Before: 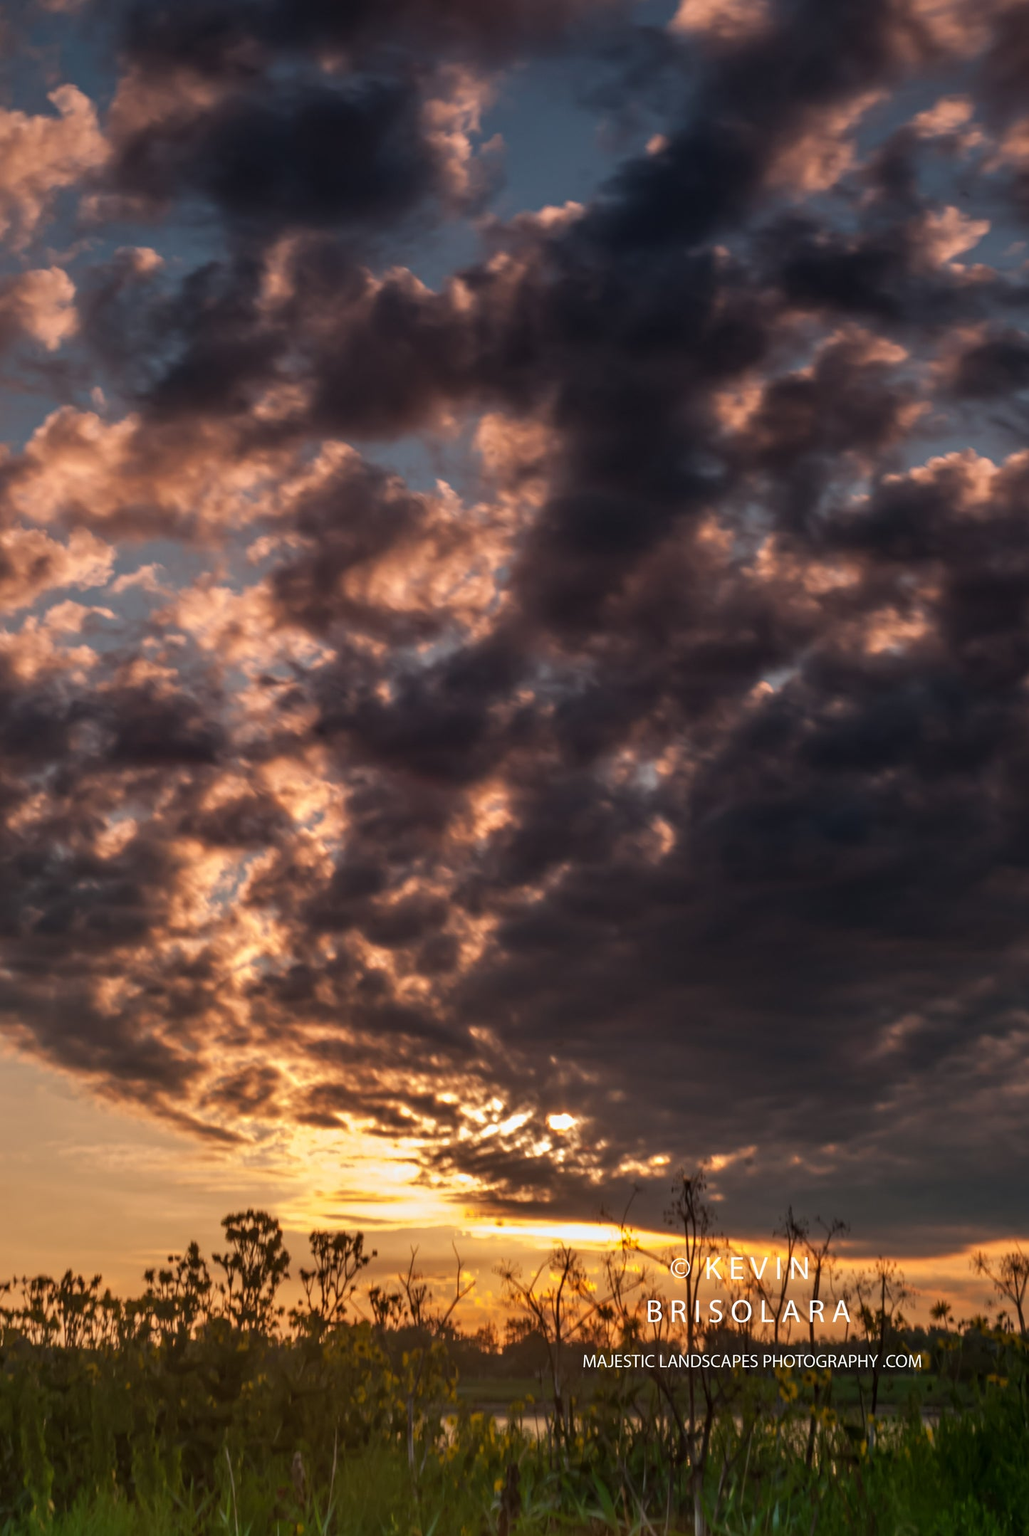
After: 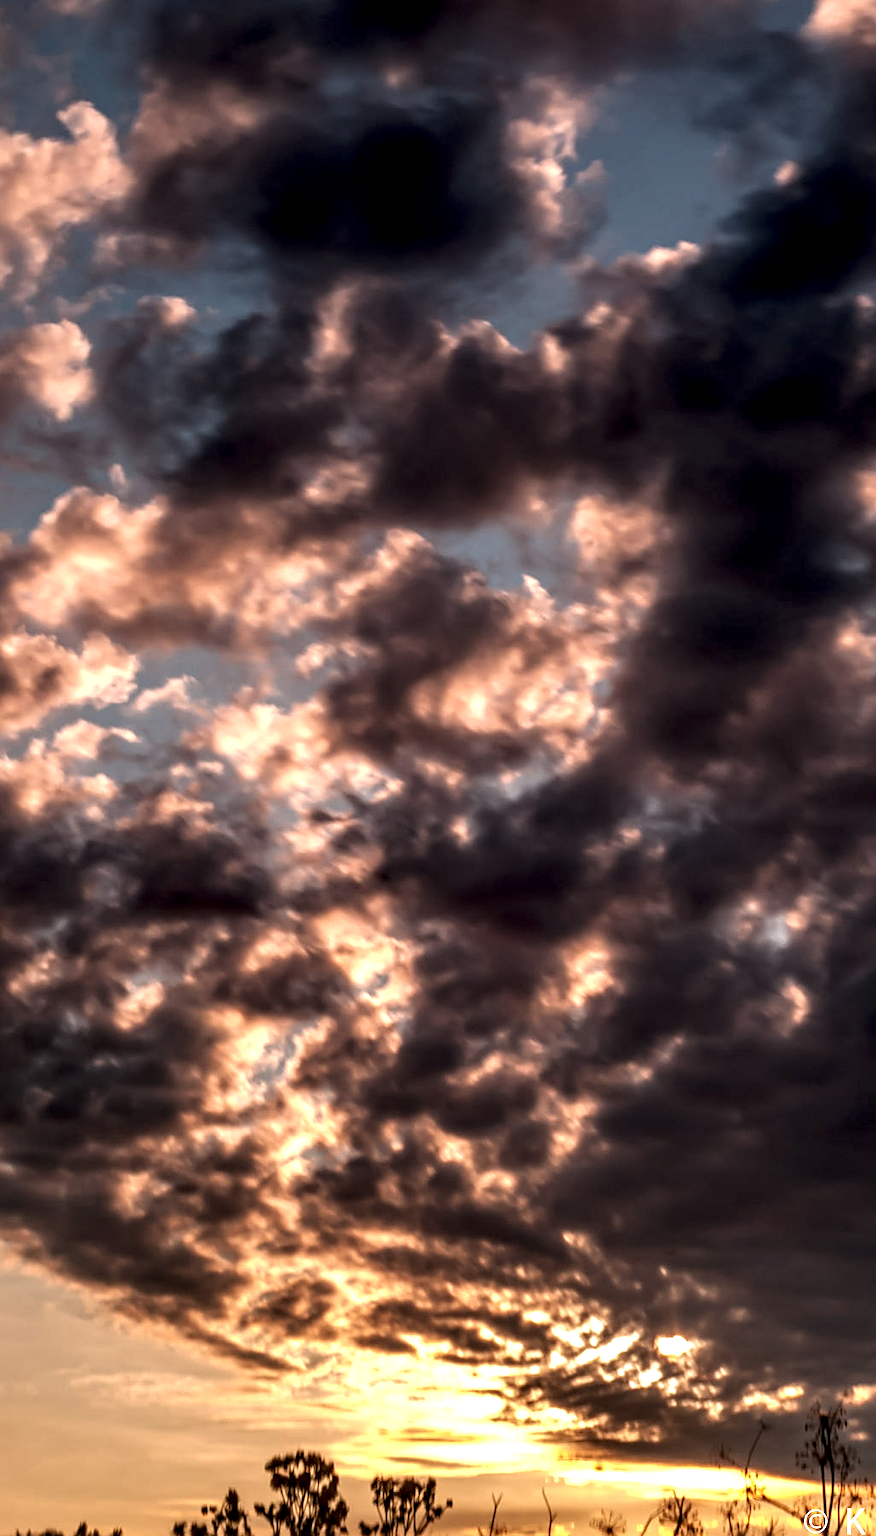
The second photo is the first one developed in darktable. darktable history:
crop: right 28.885%, bottom 16.626%
sharpen: on, module defaults
local contrast: highlights 80%, shadows 57%, detail 175%, midtone range 0.602
